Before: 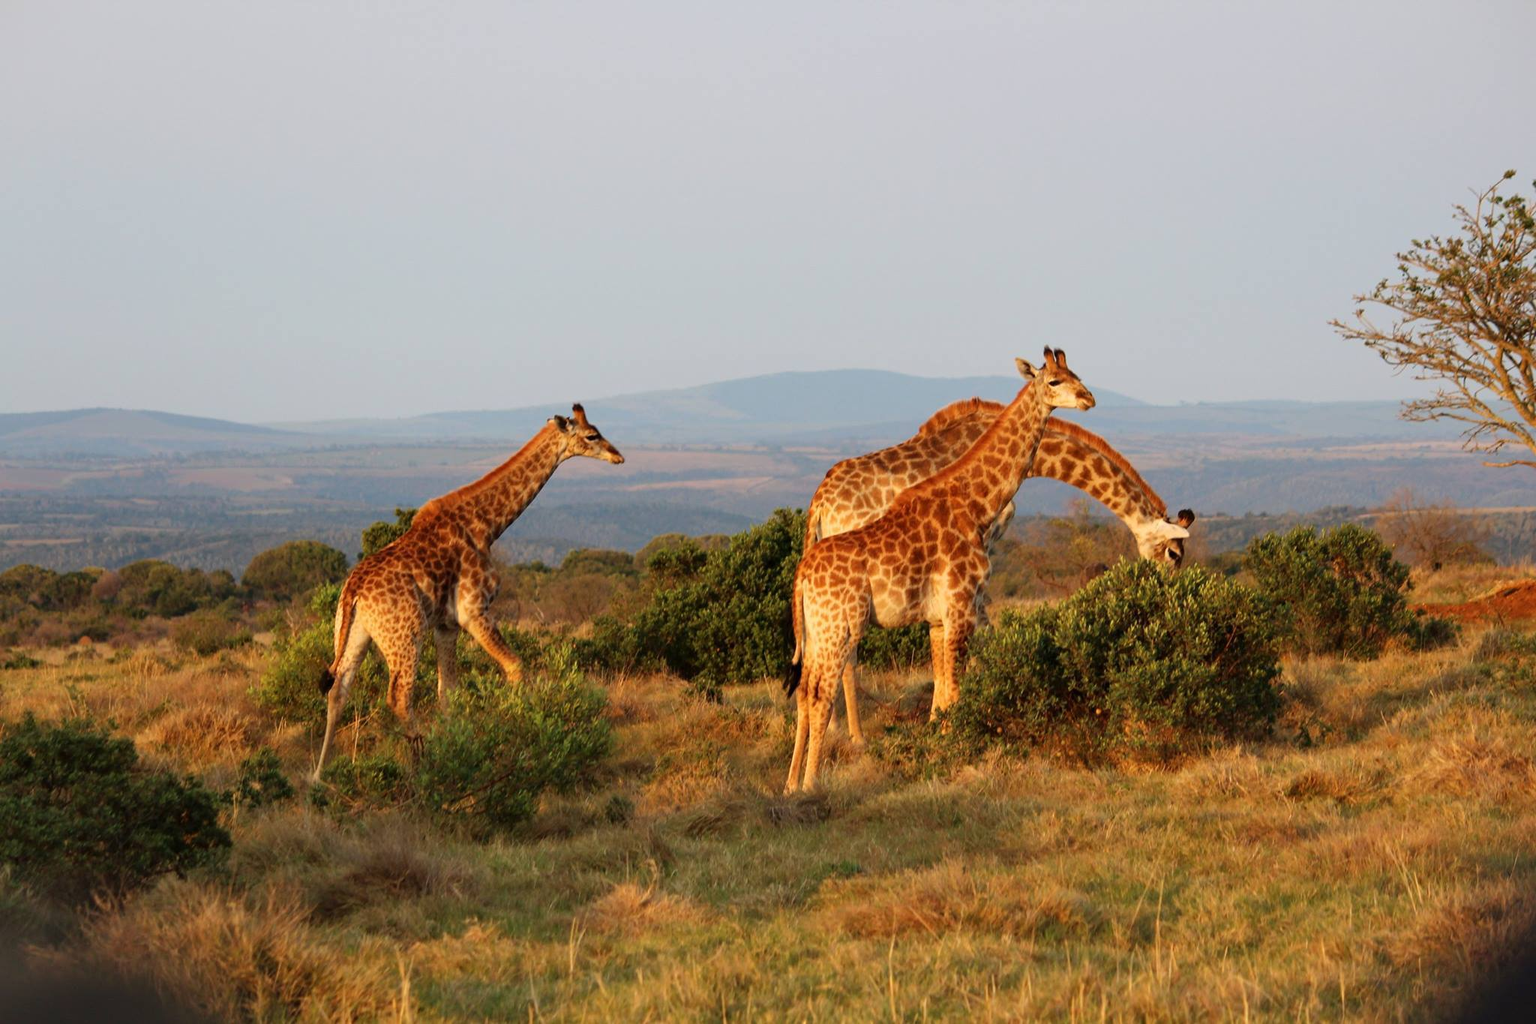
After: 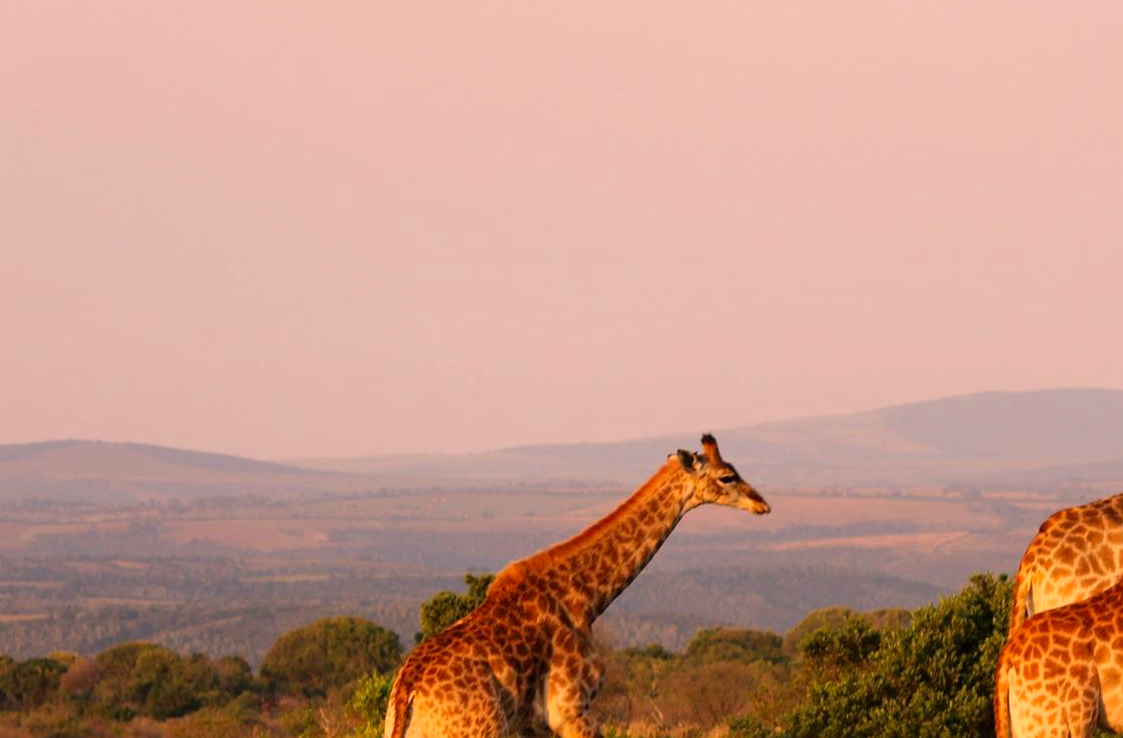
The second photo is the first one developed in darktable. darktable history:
color correction: highlights a* 21.22, highlights b* 19.58
crop and rotate: left 3.07%, top 7.649%, right 42.052%, bottom 38.243%
